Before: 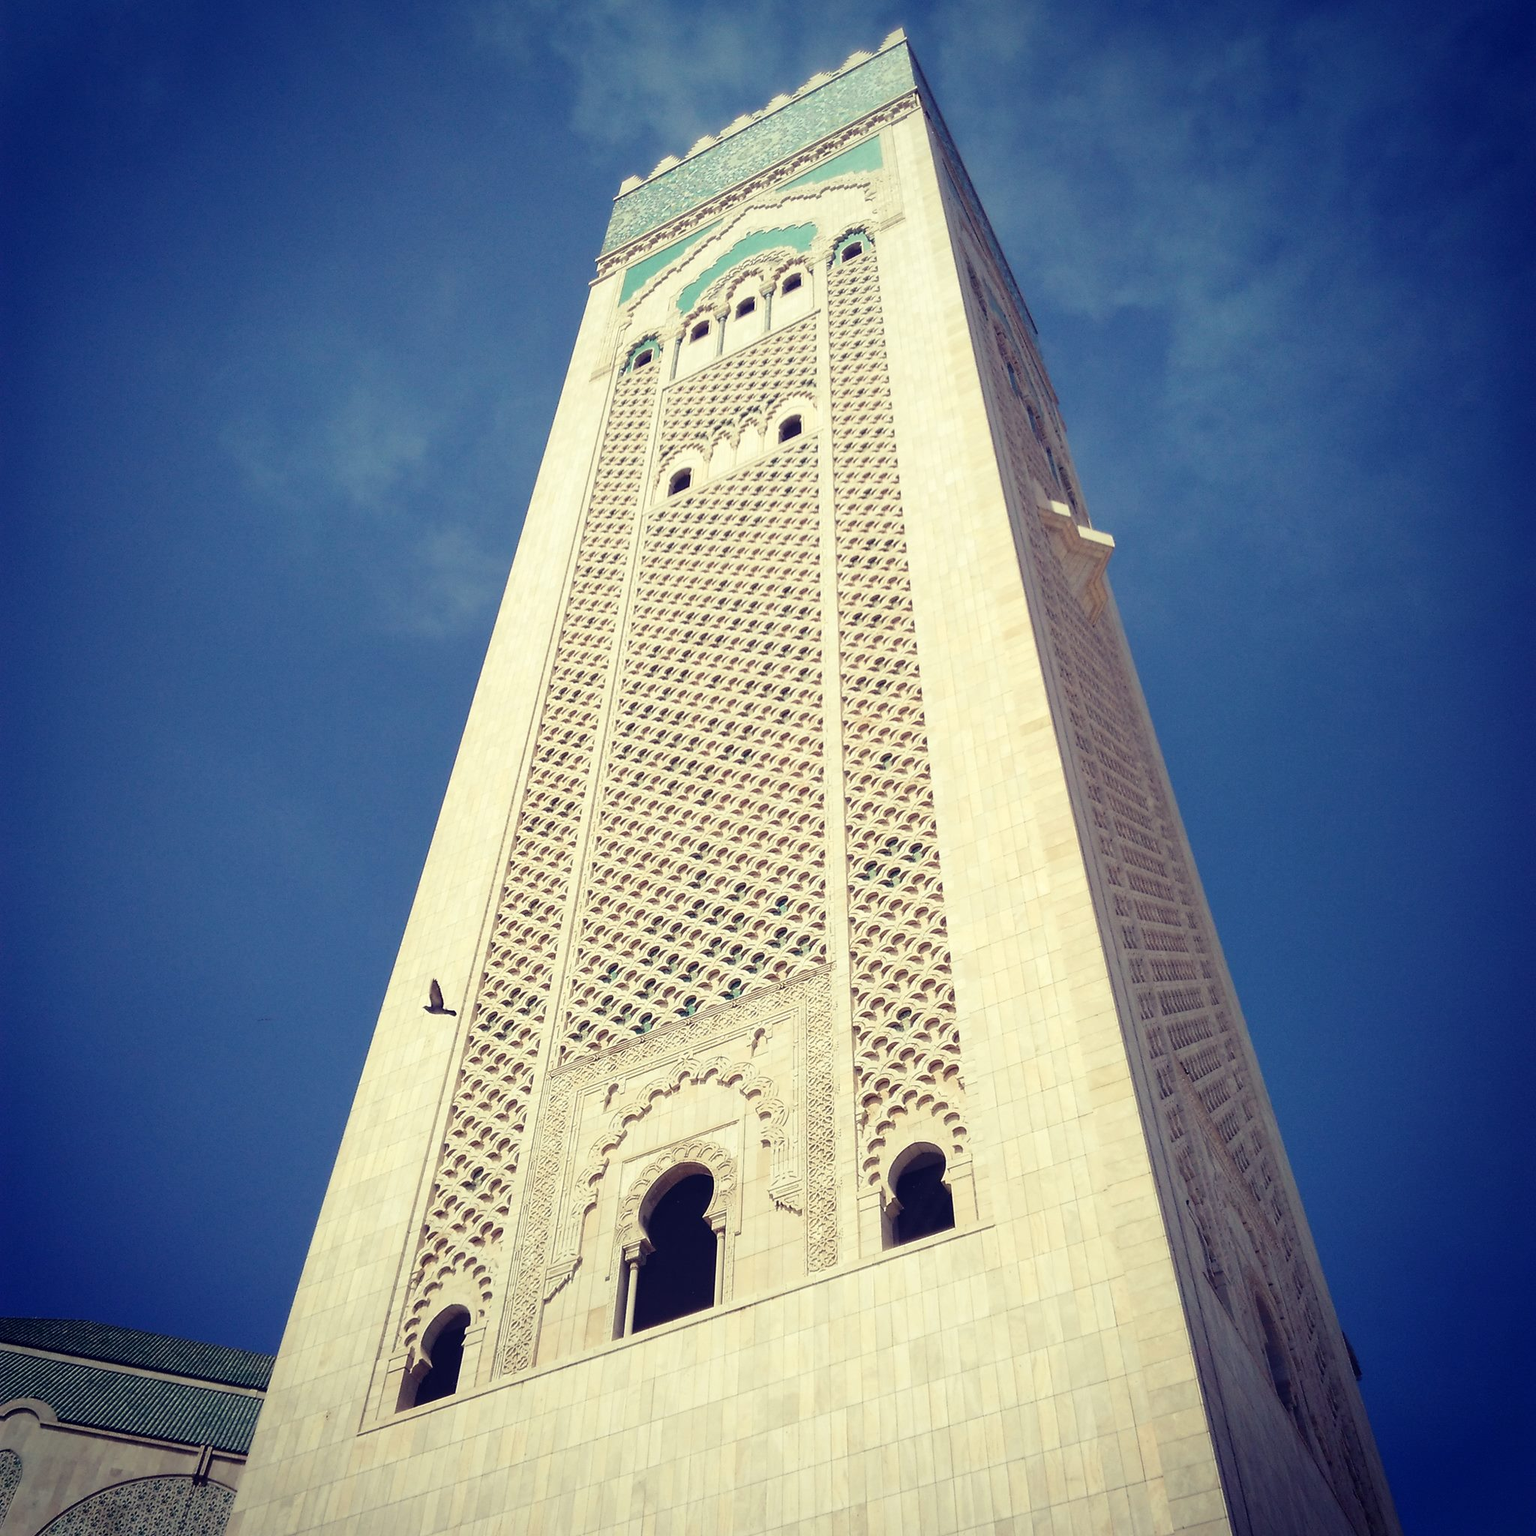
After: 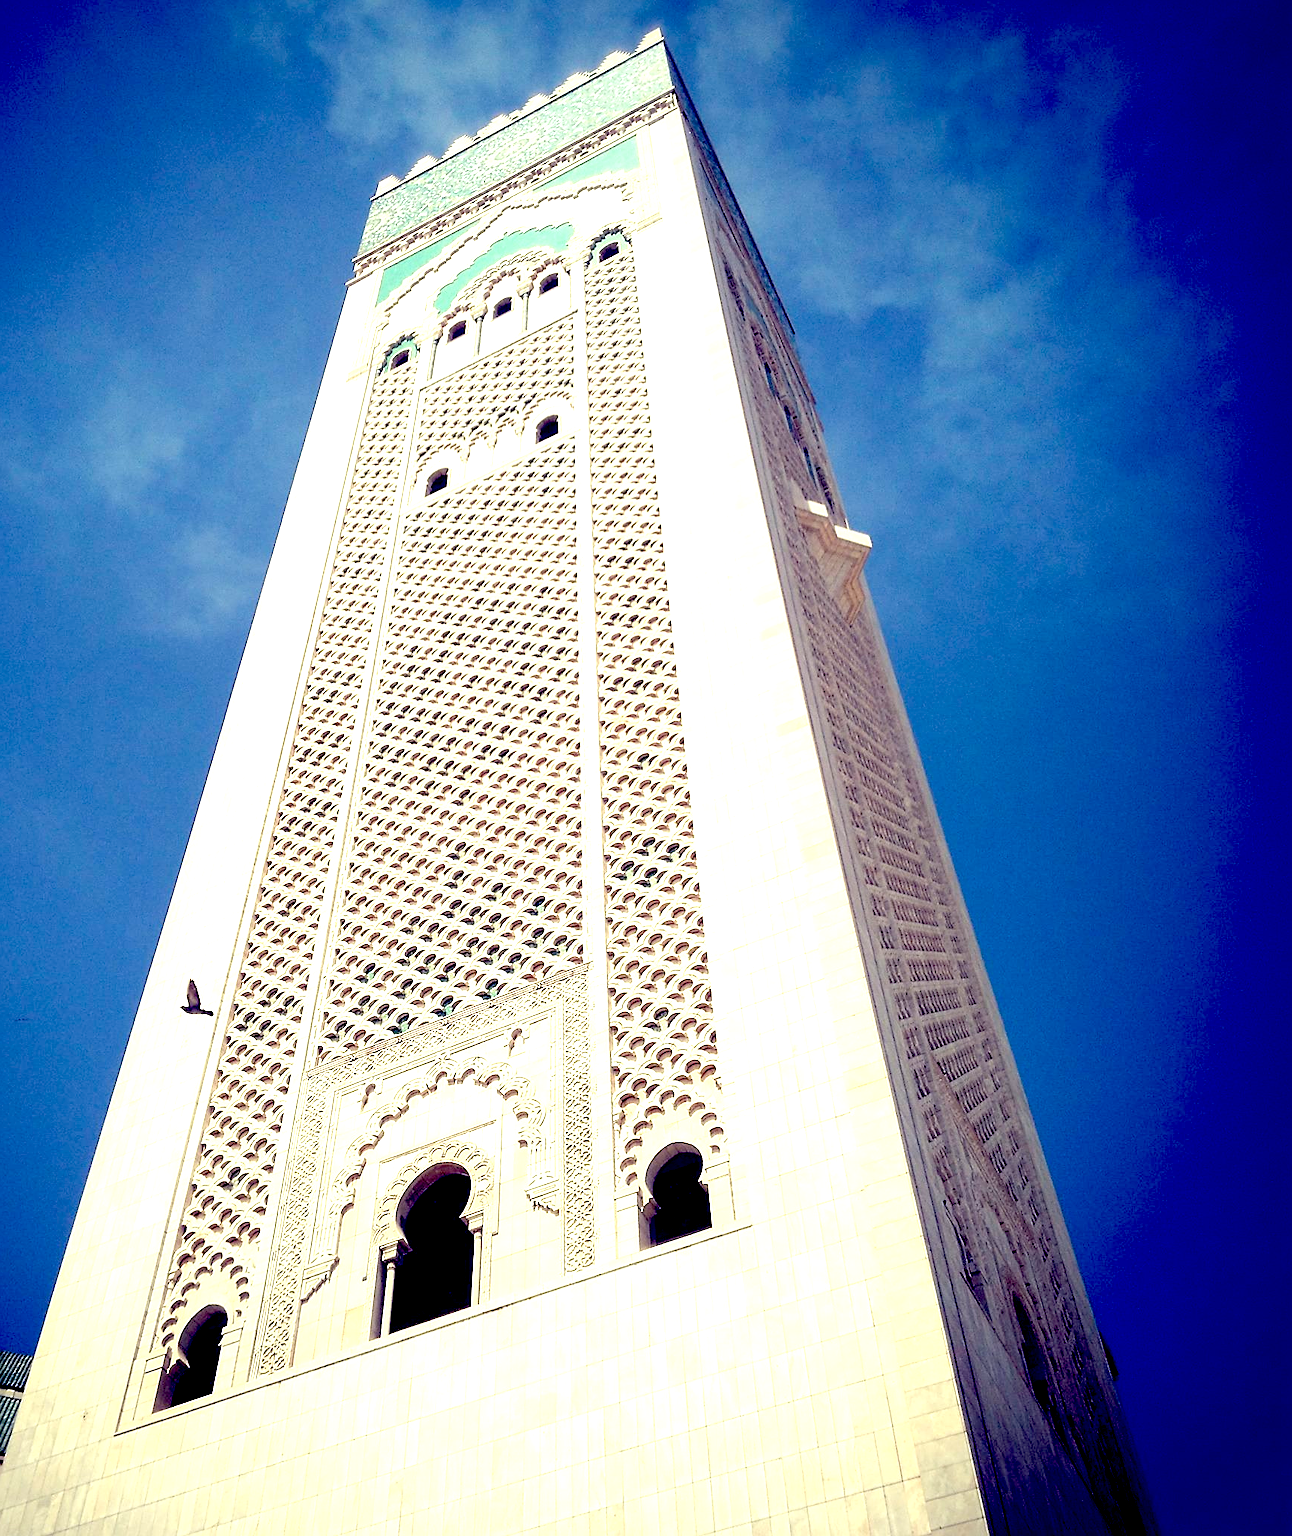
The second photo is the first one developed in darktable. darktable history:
sharpen: on, module defaults
crop: left 15.85%
exposure: black level correction 0.034, exposure 0.908 EV, compensate exposure bias true, compensate highlight preservation false
